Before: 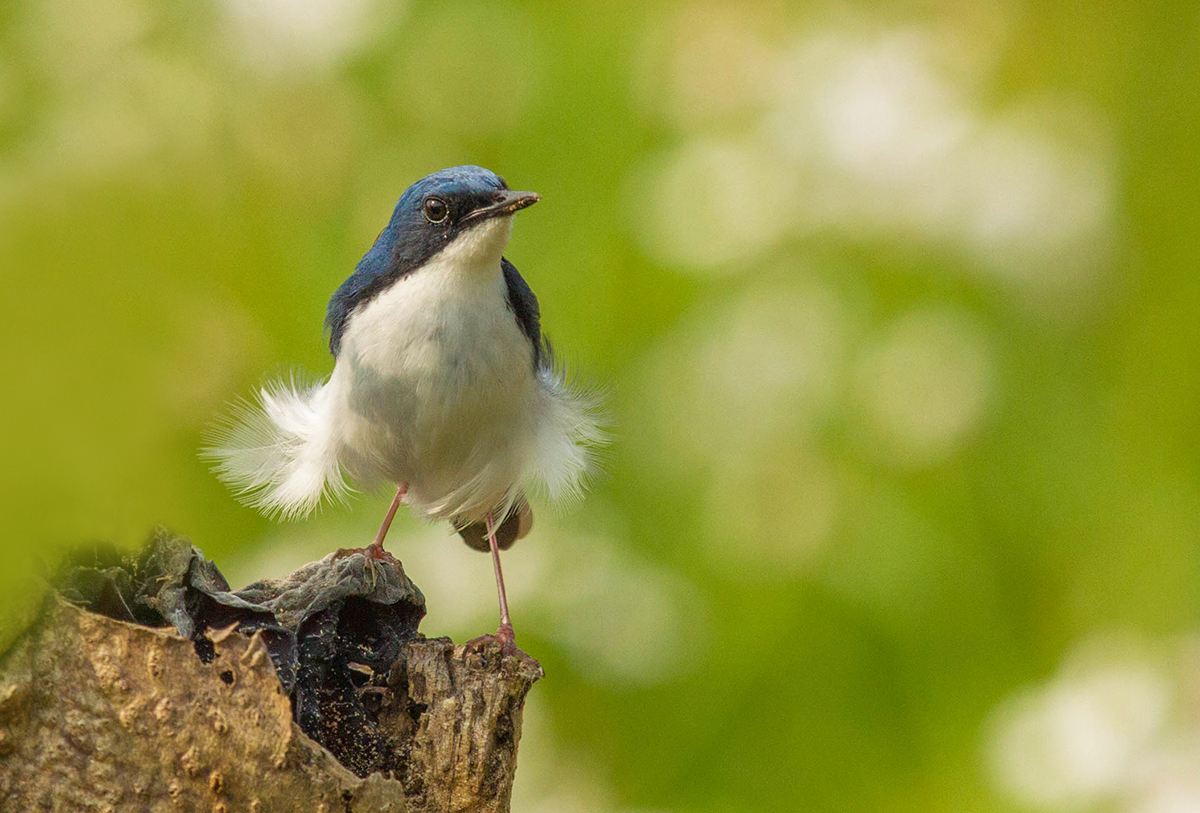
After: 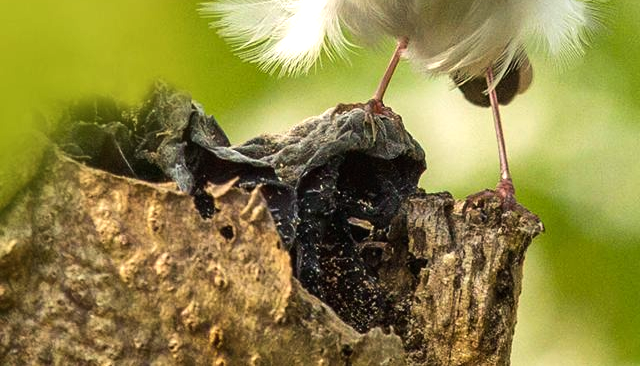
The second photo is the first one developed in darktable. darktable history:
tone equalizer: -8 EV -0.75 EV, -7 EV -0.7 EV, -6 EV -0.6 EV, -5 EV -0.4 EV, -3 EV 0.4 EV, -2 EV 0.6 EV, -1 EV 0.7 EV, +0 EV 0.75 EV, edges refinement/feathering 500, mask exposure compensation -1.57 EV, preserve details no
crop and rotate: top 54.778%, right 46.61%, bottom 0.159%
color balance: mode lift, gamma, gain (sRGB)
